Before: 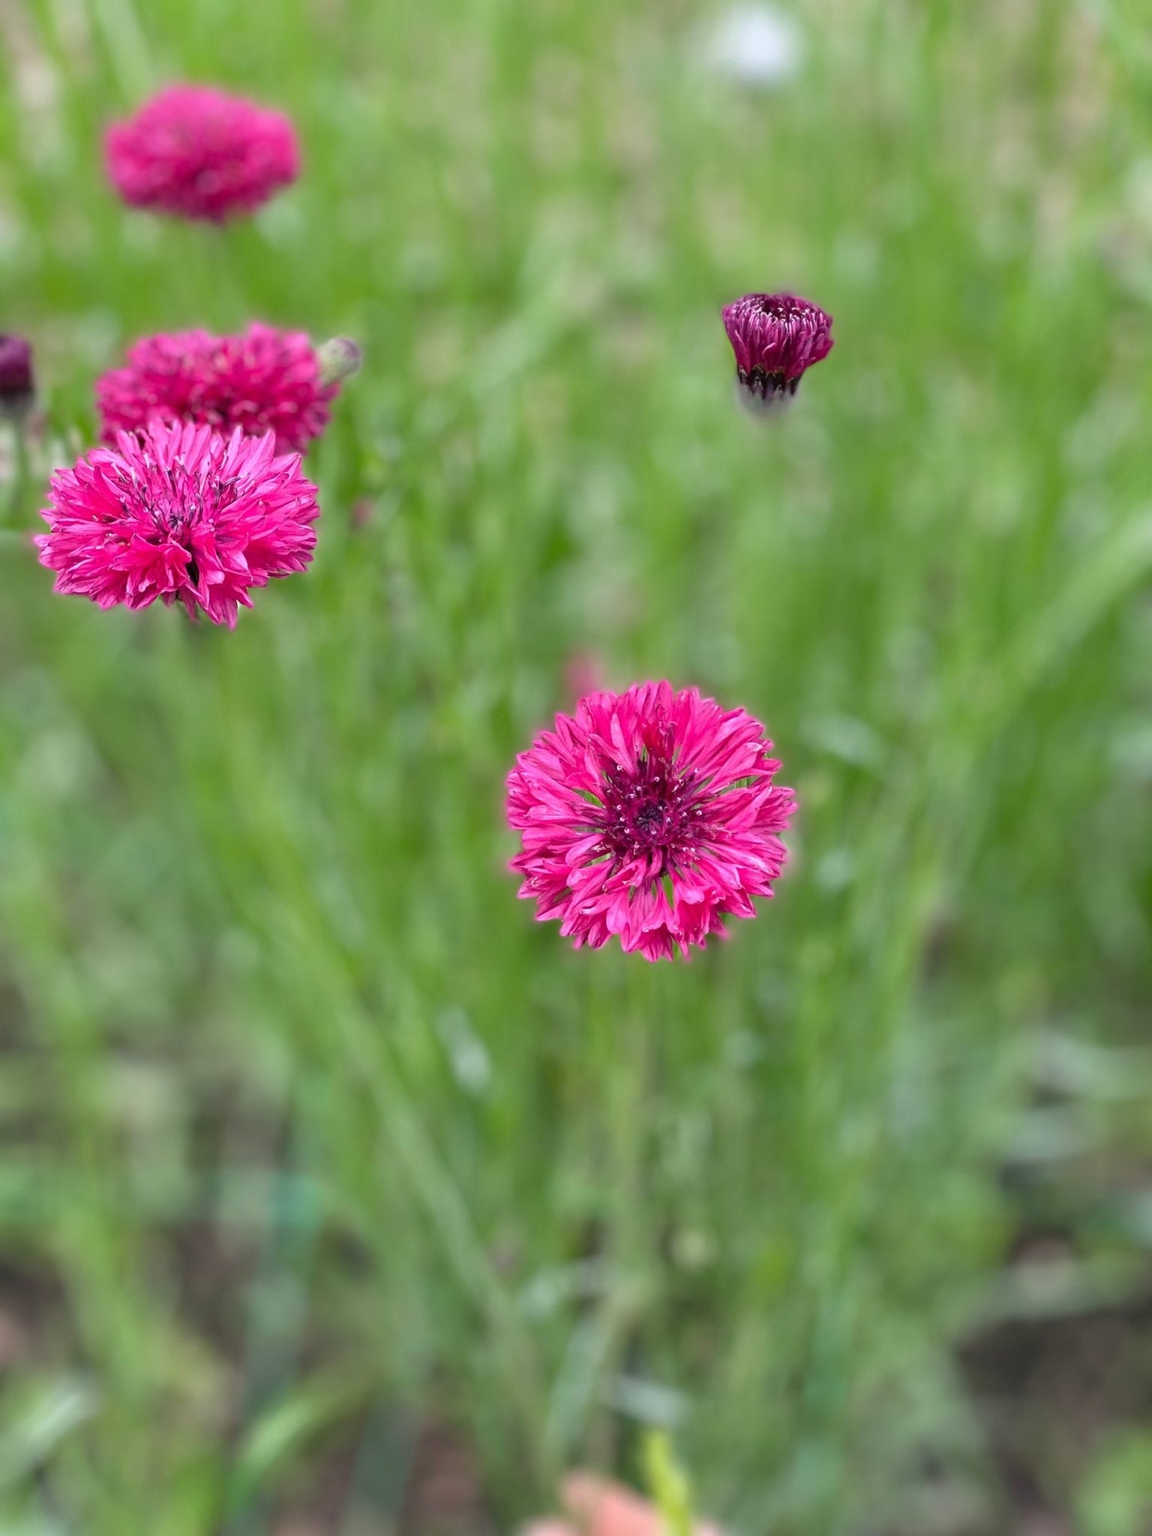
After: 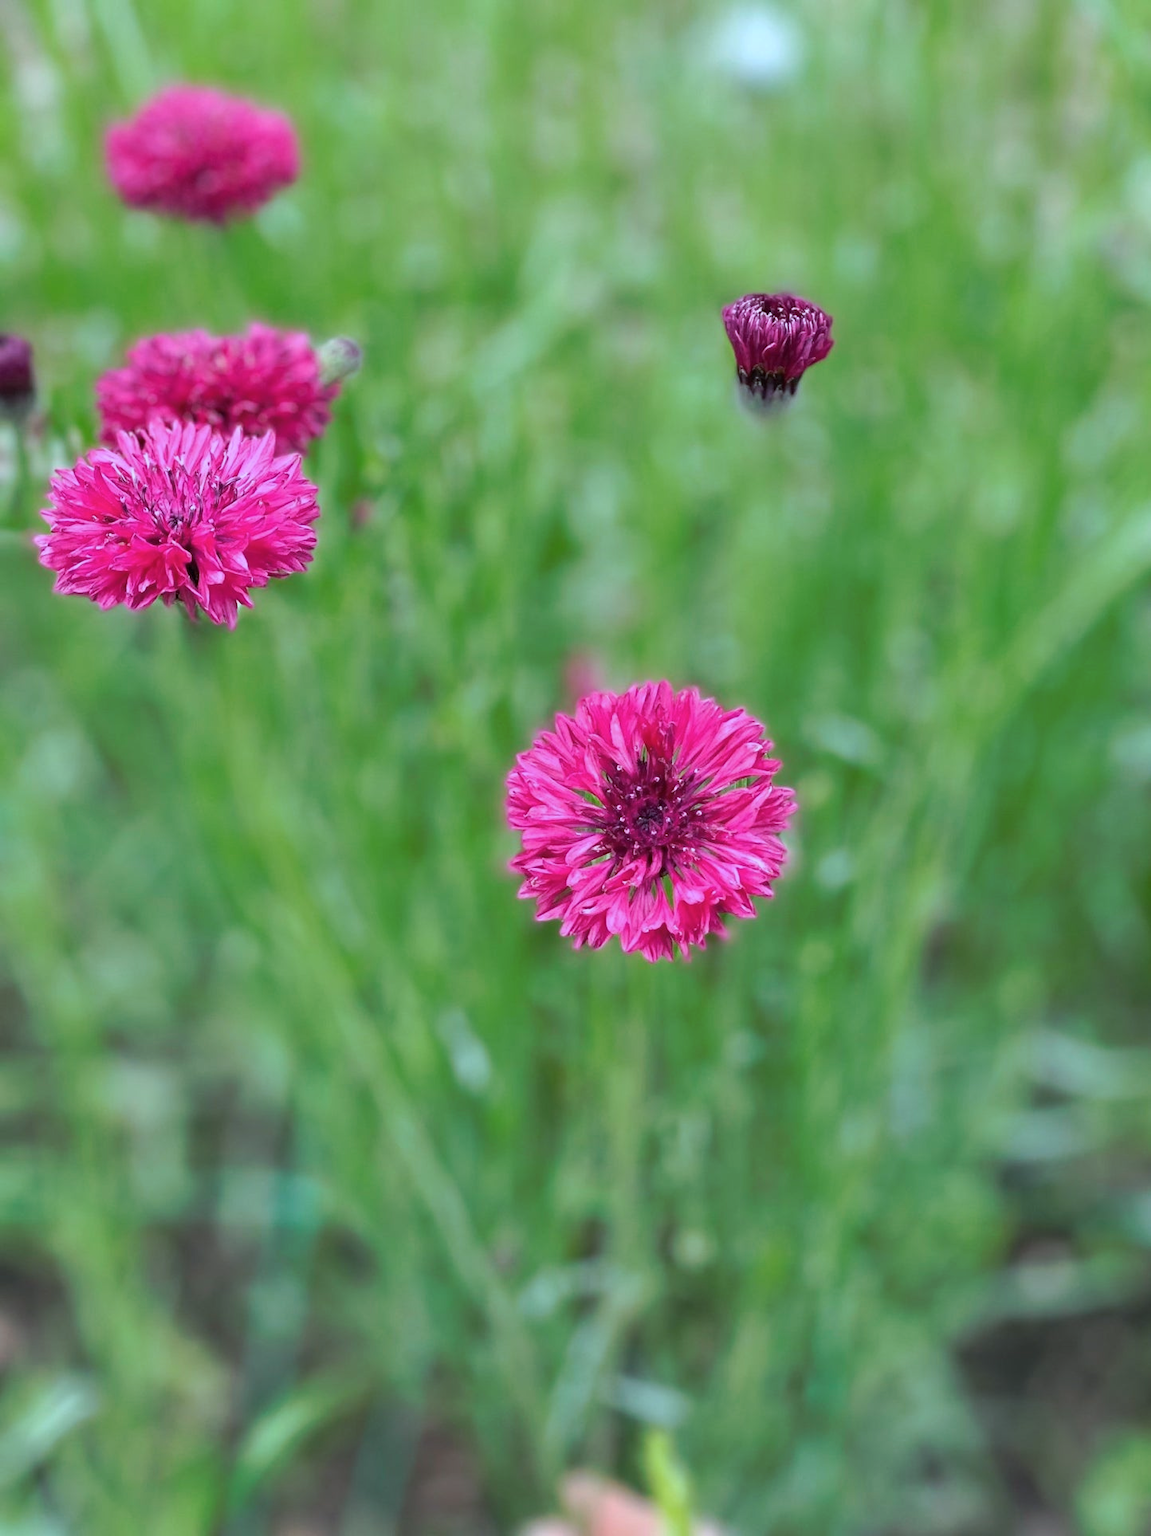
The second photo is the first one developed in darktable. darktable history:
tone curve: curves: ch0 [(0, 0) (0.003, 0.003) (0.011, 0.011) (0.025, 0.024) (0.044, 0.043) (0.069, 0.068) (0.1, 0.097) (0.136, 0.132) (0.177, 0.173) (0.224, 0.219) (0.277, 0.27) (0.335, 0.327) (0.399, 0.389) (0.468, 0.457) (0.543, 0.549) (0.623, 0.628) (0.709, 0.713) (0.801, 0.803) (0.898, 0.899) (1, 1)], preserve colors none
color correction: highlights a* -10.04, highlights b* -10.37
